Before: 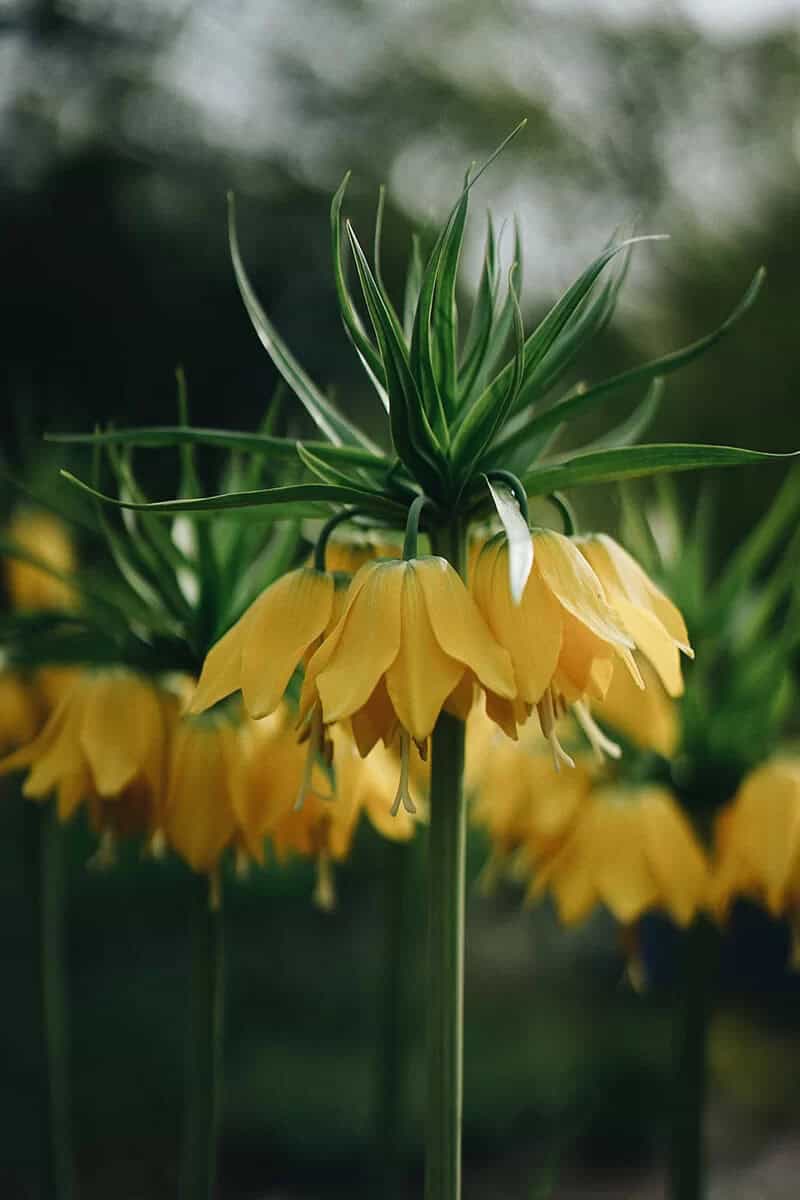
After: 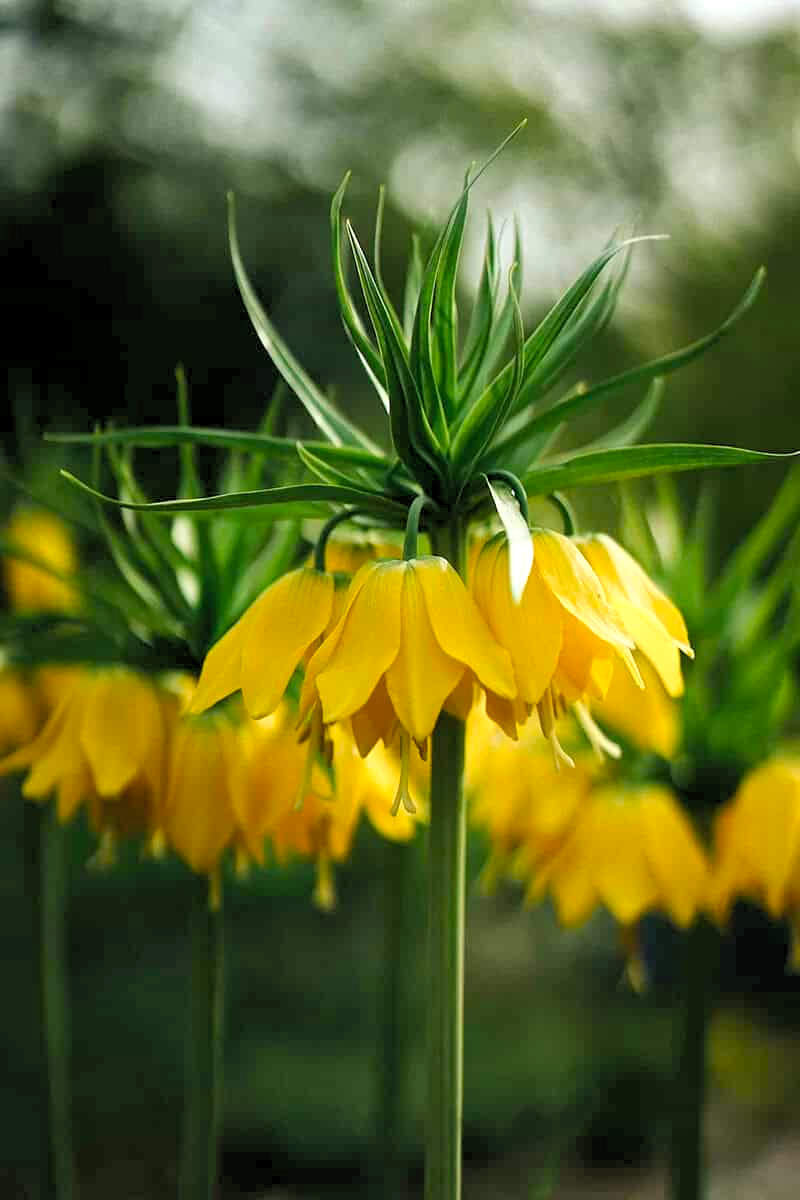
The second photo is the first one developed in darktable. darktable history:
rgb levels: levels [[0.013, 0.434, 0.89], [0, 0.5, 1], [0, 0.5, 1]]
color balance rgb: perceptual saturation grading › global saturation 20%, global vibrance 20%
color balance: mode lift, gamma, gain (sRGB), lift [1.04, 1, 1, 0.97], gamma [1.01, 1, 1, 0.97], gain [0.96, 1, 1, 0.97]
exposure: black level correction 0, exposure 0.5 EV, compensate highlight preservation false
